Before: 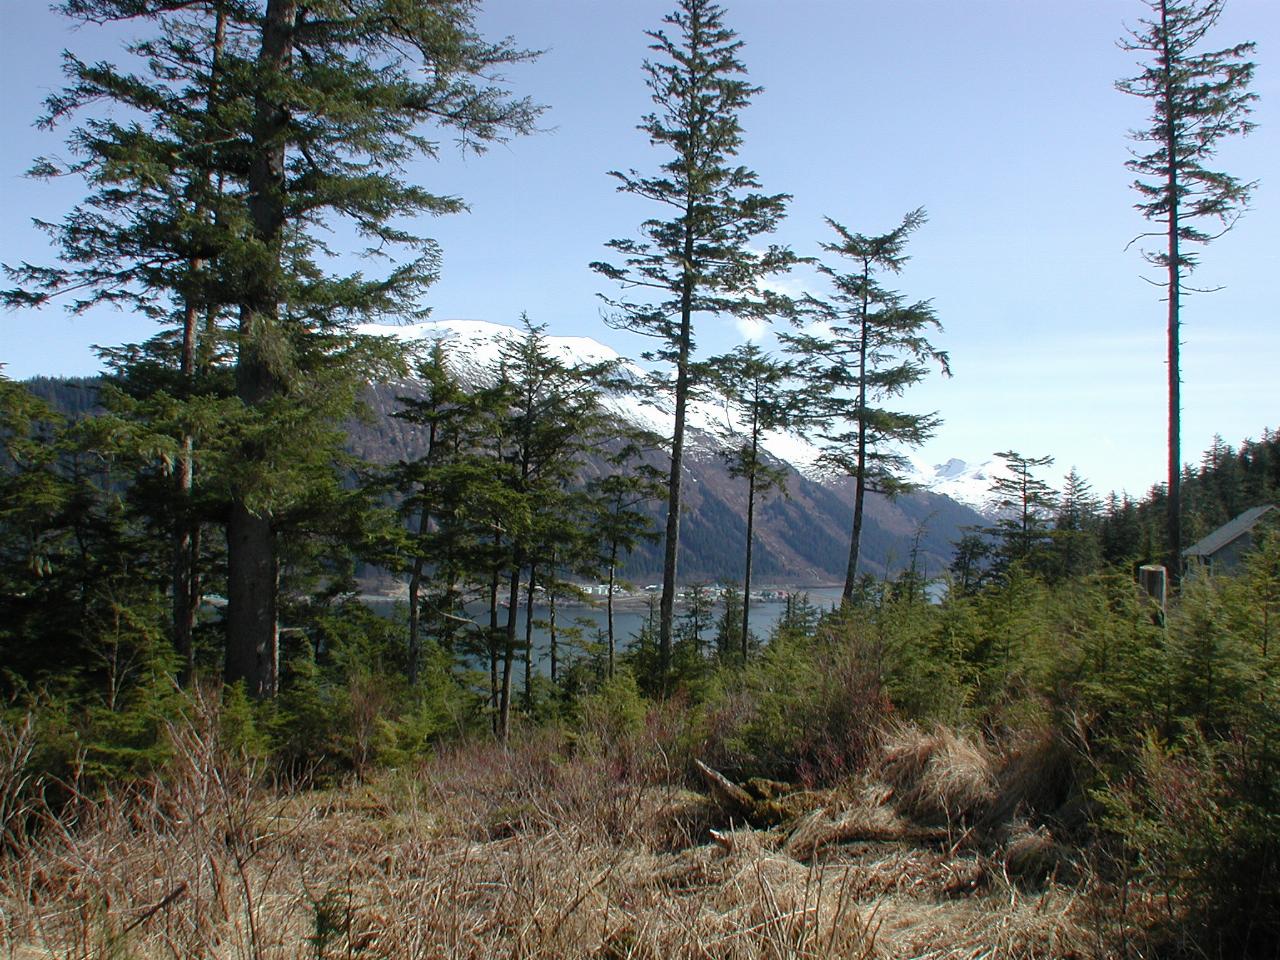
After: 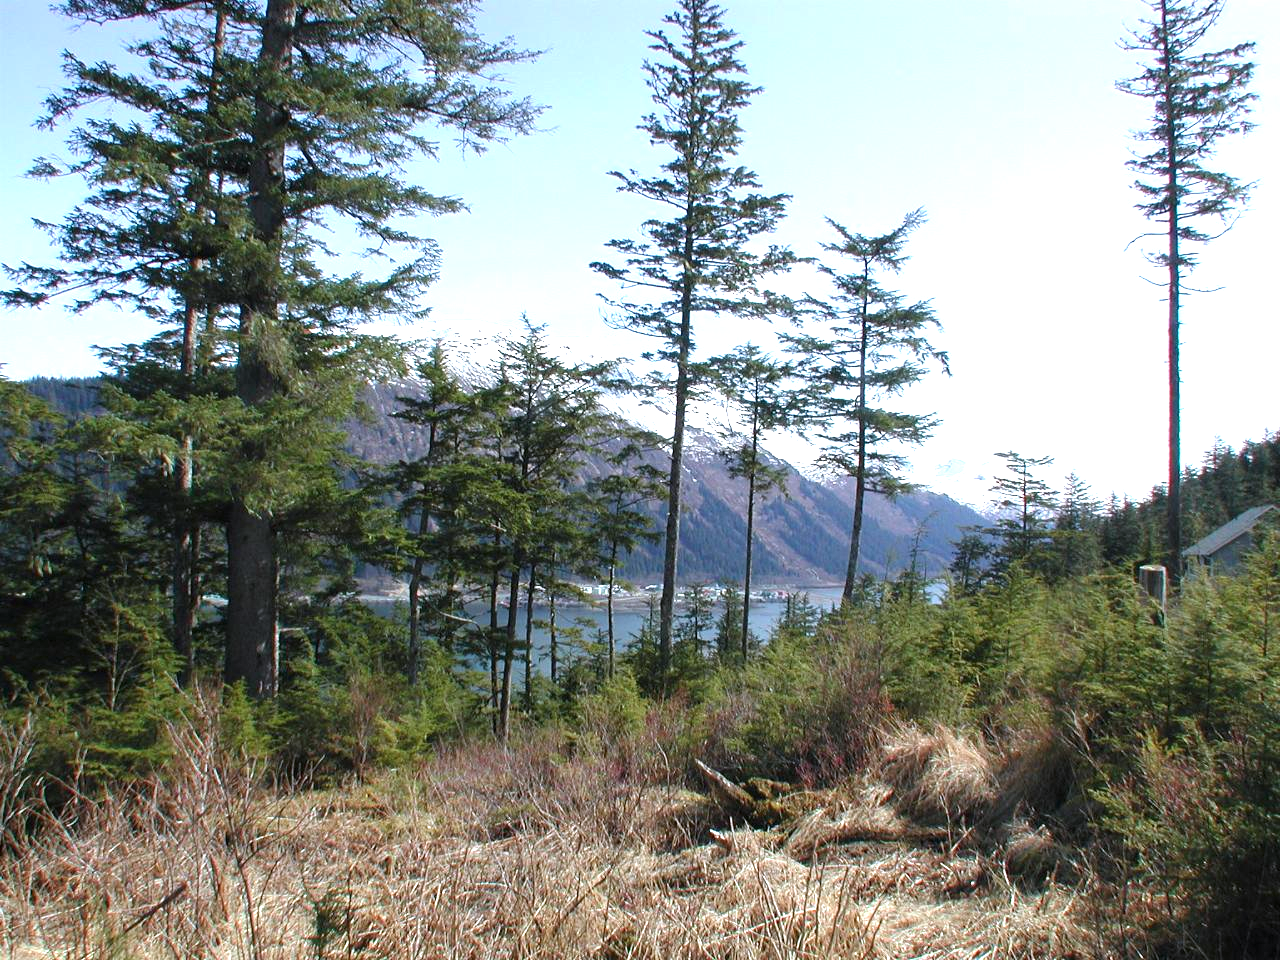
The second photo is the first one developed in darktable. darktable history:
exposure: black level correction 0, exposure 1 EV, compensate exposure bias true, compensate highlight preservation false
color calibration: illuminant as shot in camera, x 0.358, y 0.373, temperature 4628.91 K
